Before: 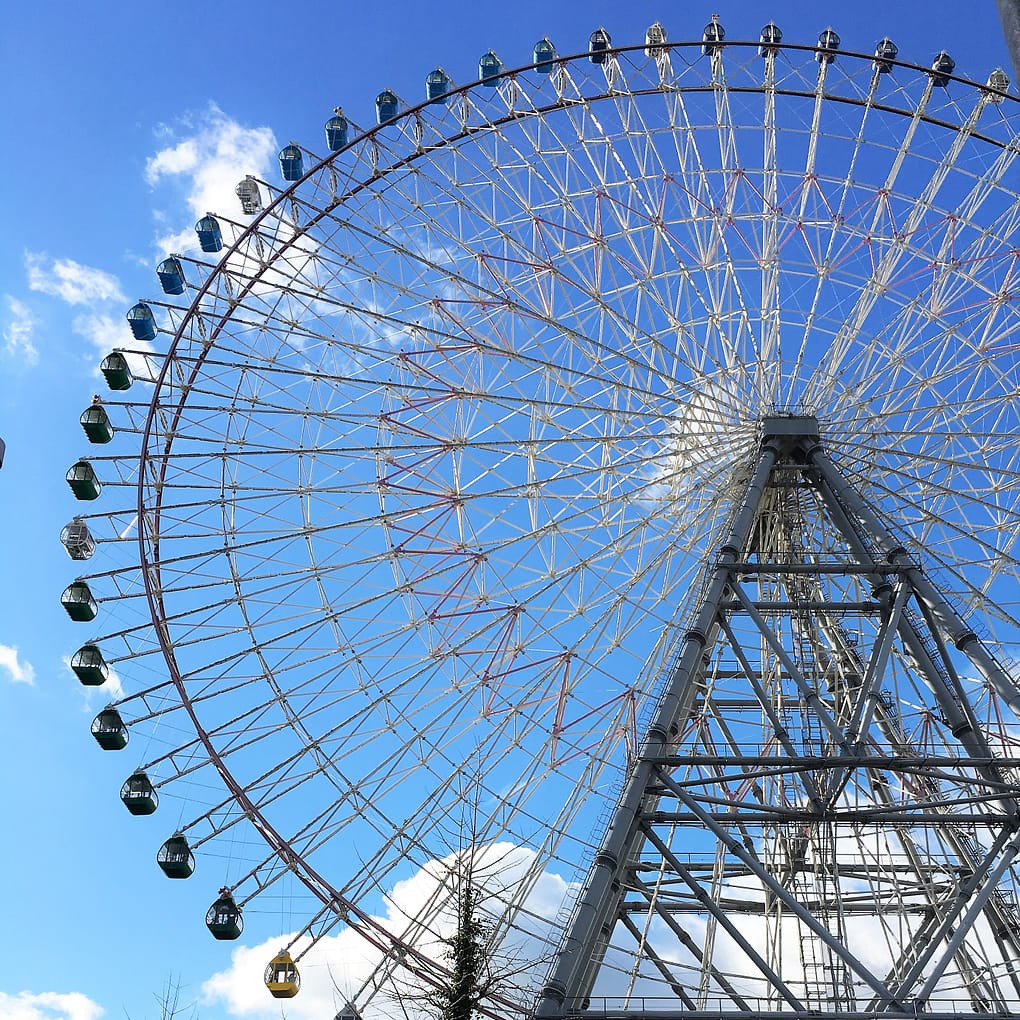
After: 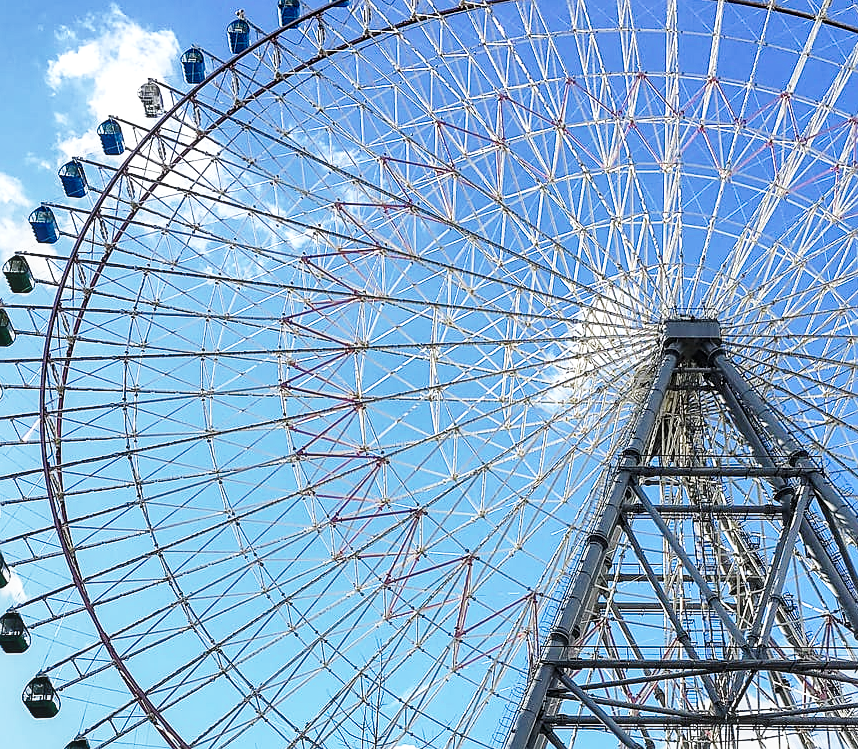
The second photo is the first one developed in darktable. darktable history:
shadows and highlights: shadows 12.12, white point adjustment 1.16, soften with gaussian
base curve: curves: ch0 [(0, 0) (0.028, 0.03) (0.121, 0.232) (0.46, 0.748) (0.859, 0.968) (1, 1)], preserve colors none
crop and rotate: left 9.671%, top 9.531%, right 6.147%, bottom 16.957%
local contrast: on, module defaults
sharpen: on, module defaults
